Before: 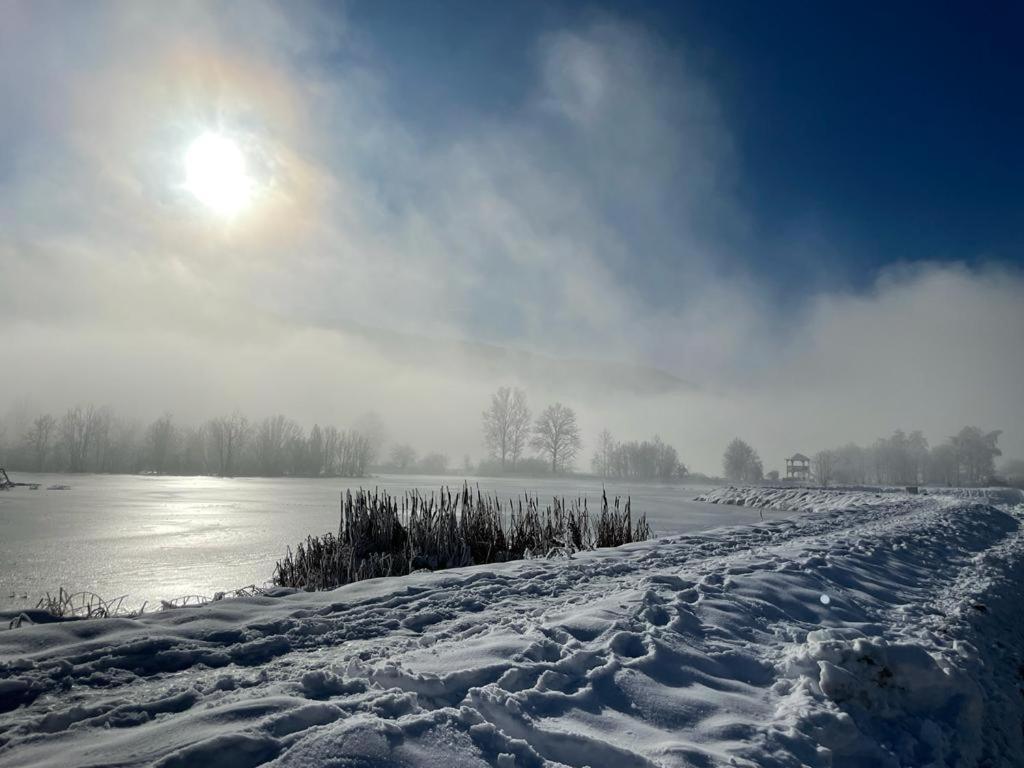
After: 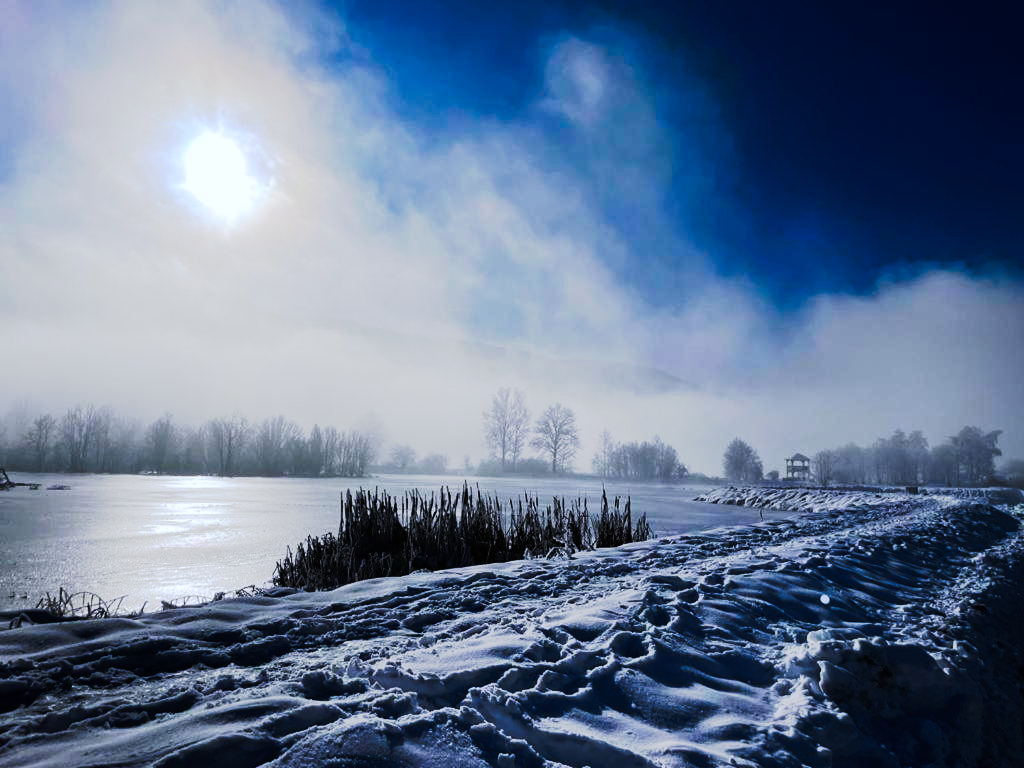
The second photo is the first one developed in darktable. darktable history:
white balance: red 0.967, blue 1.119, emerald 0.756
tone curve: curves: ch0 [(0, 0) (0.003, 0.006) (0.011, 0.006) (0.025, 0.008) (0.044, 0.014) (0.069, 0.02) (0.1, 0.025) (0.136, 0.037) (0.177, 0.053) (0.224, 0.086) (0.277, 0.13) (0.335, 0.189) (0.399, 0.253) (0.468, 0.375) (0.543, 0.521) (0.623, 0.671) (0.709, 0.789) (0.801, 0.841) (0.898, 0.889) (1, 1)], preserve colors none
